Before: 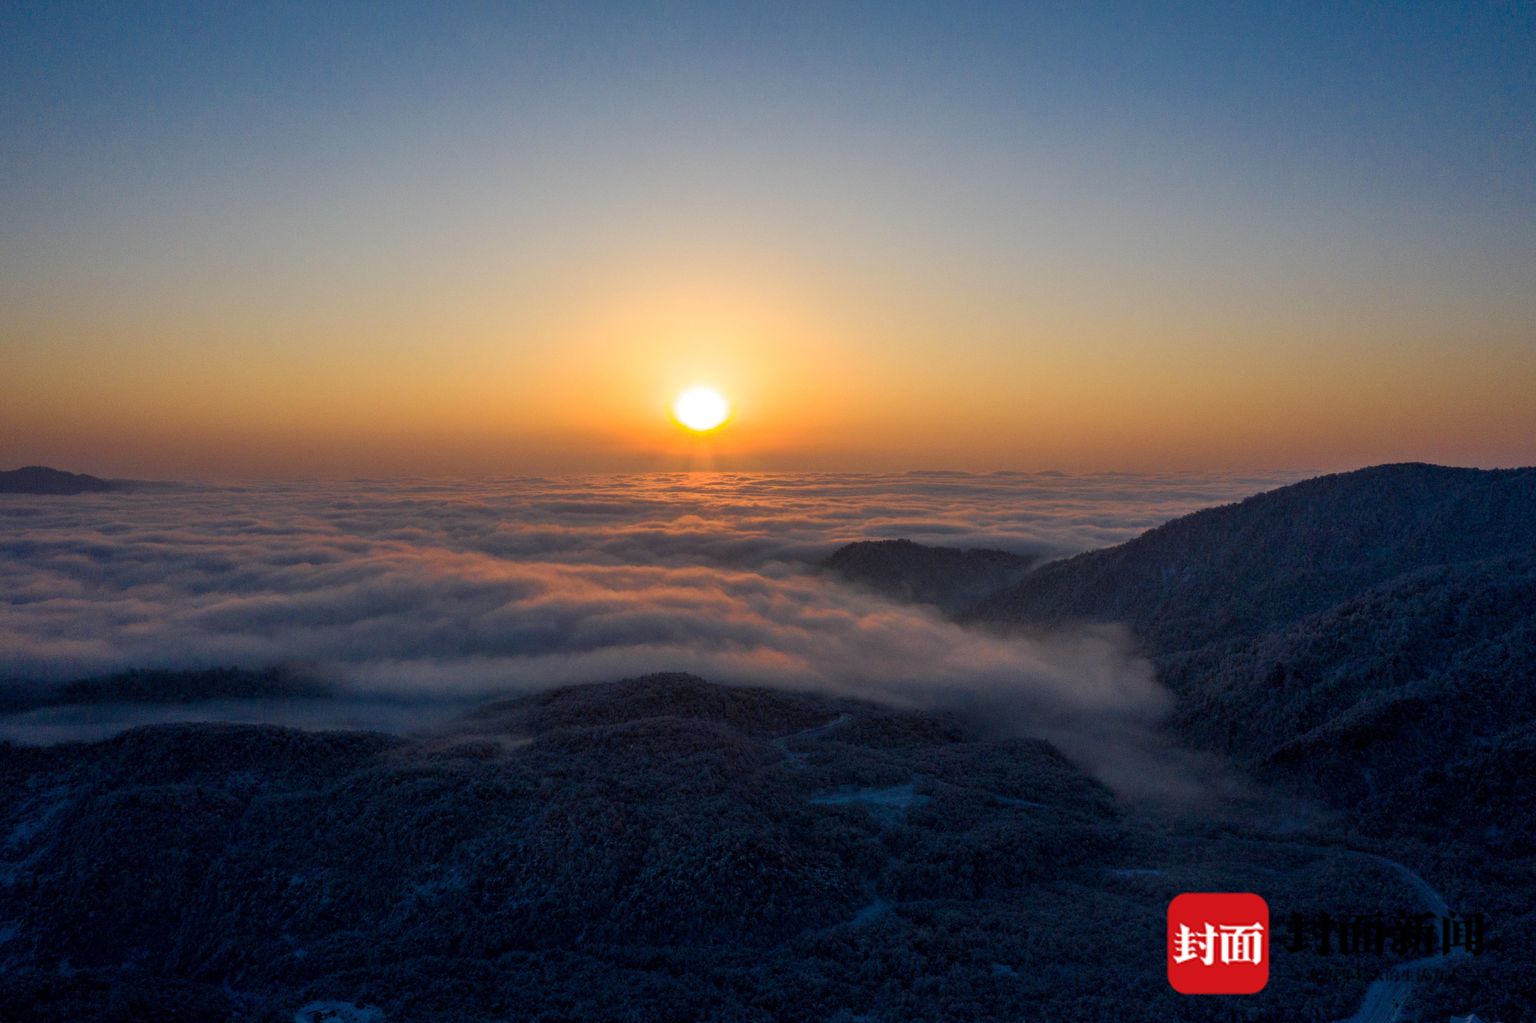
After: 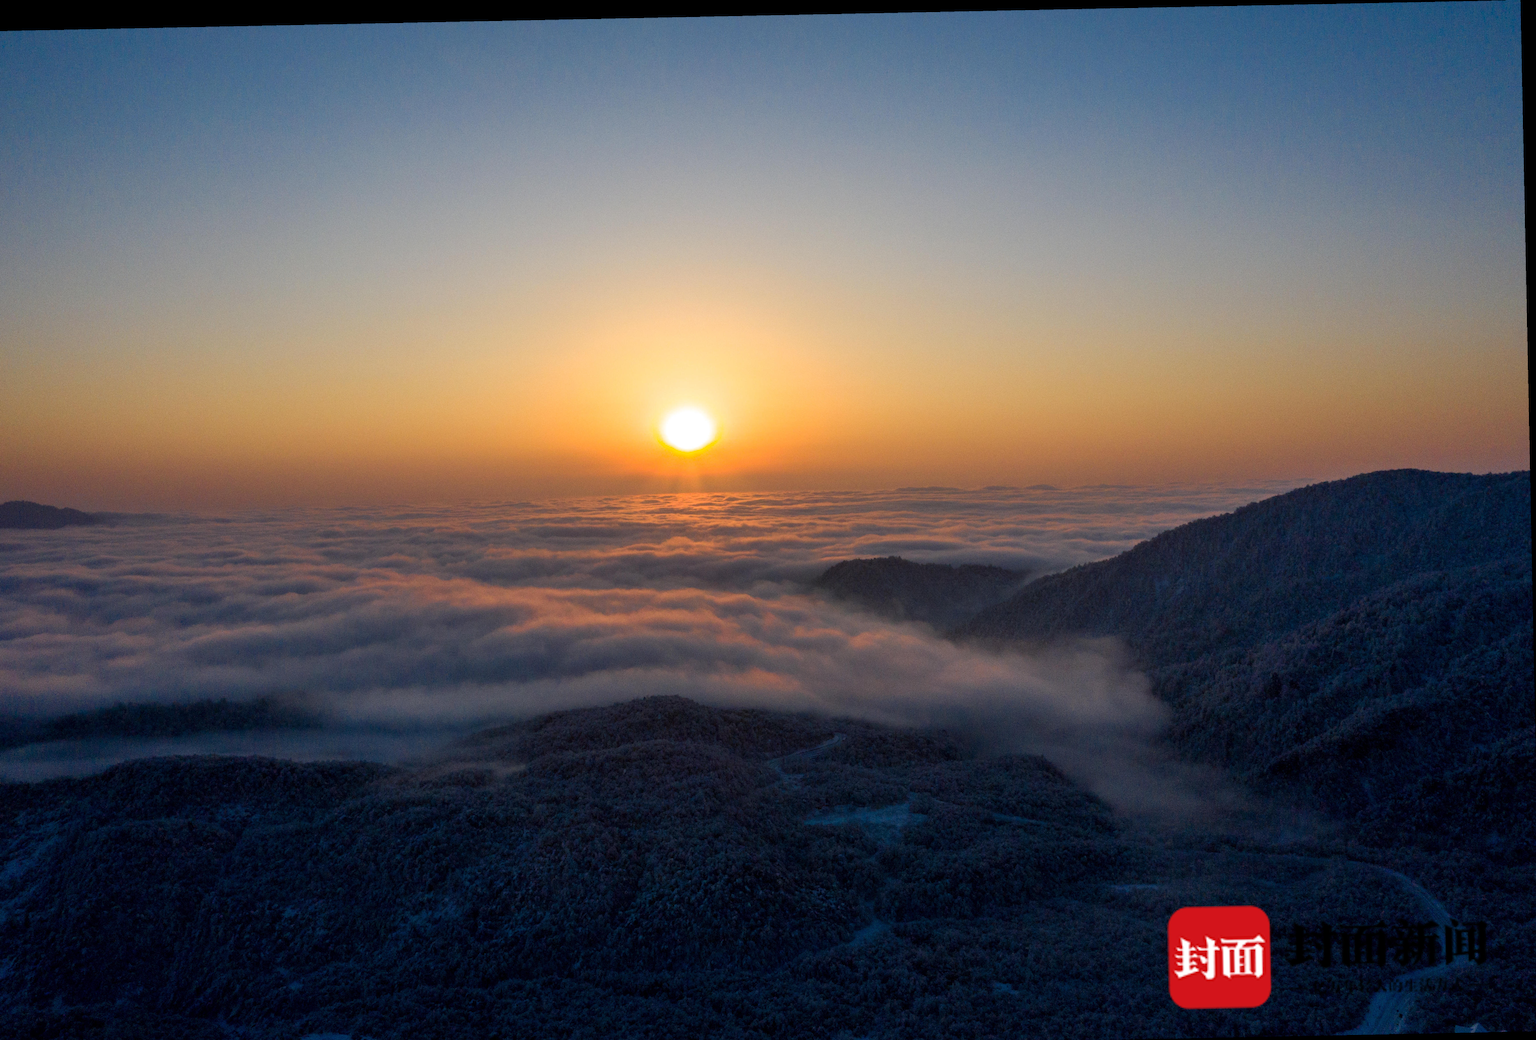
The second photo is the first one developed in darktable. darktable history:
crop: left 1.743%, right 0.268%, bottom 2.011%
rotate and perspective: rotation -1.17°, automatic cropping off
